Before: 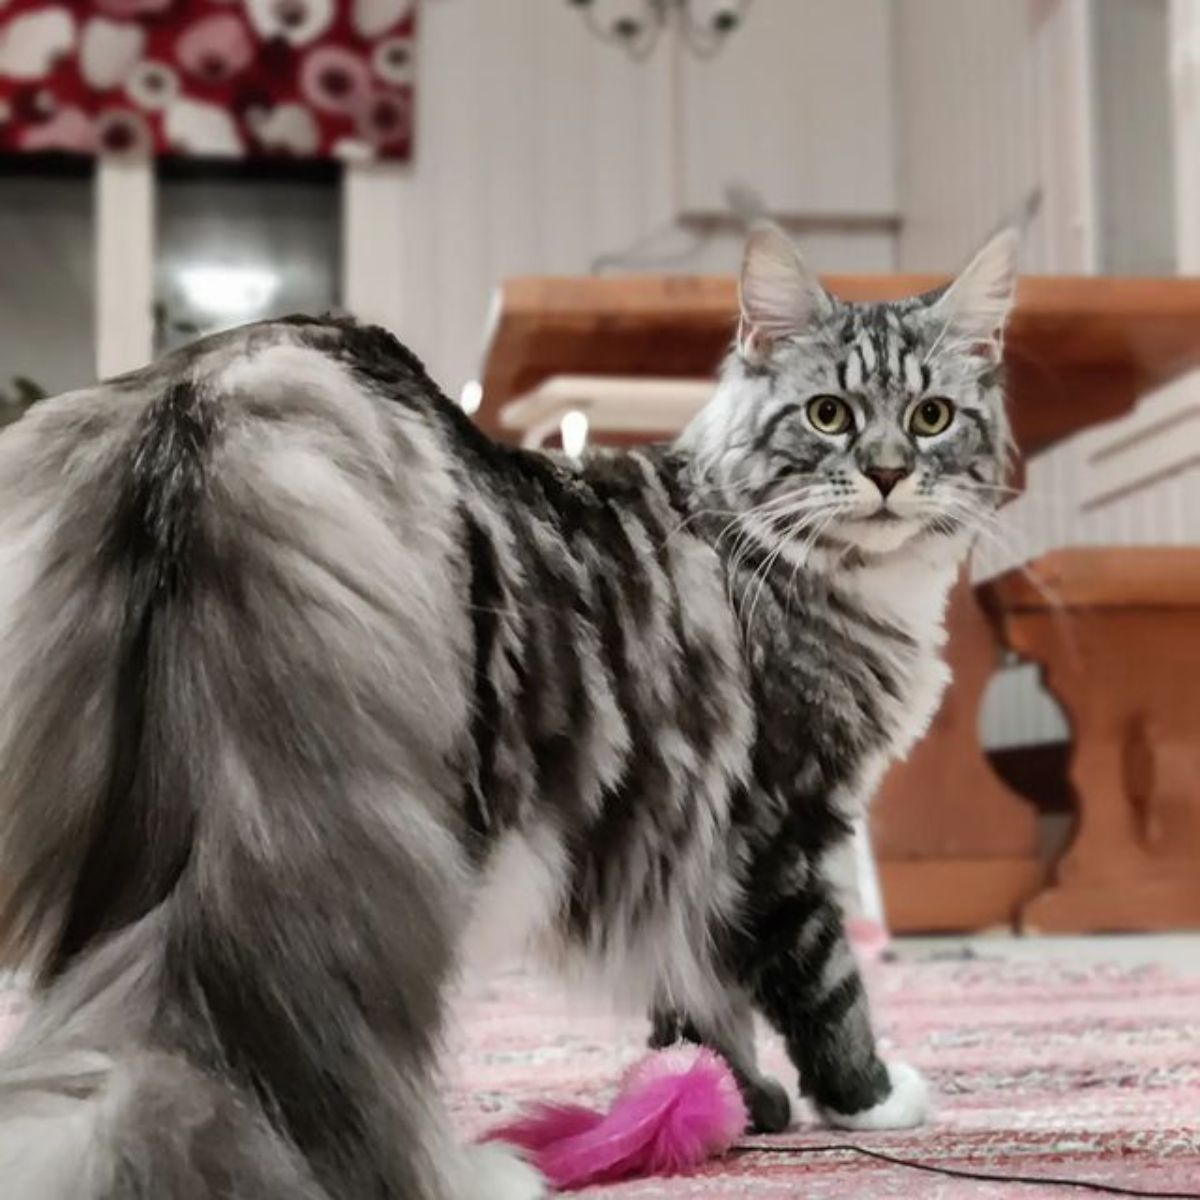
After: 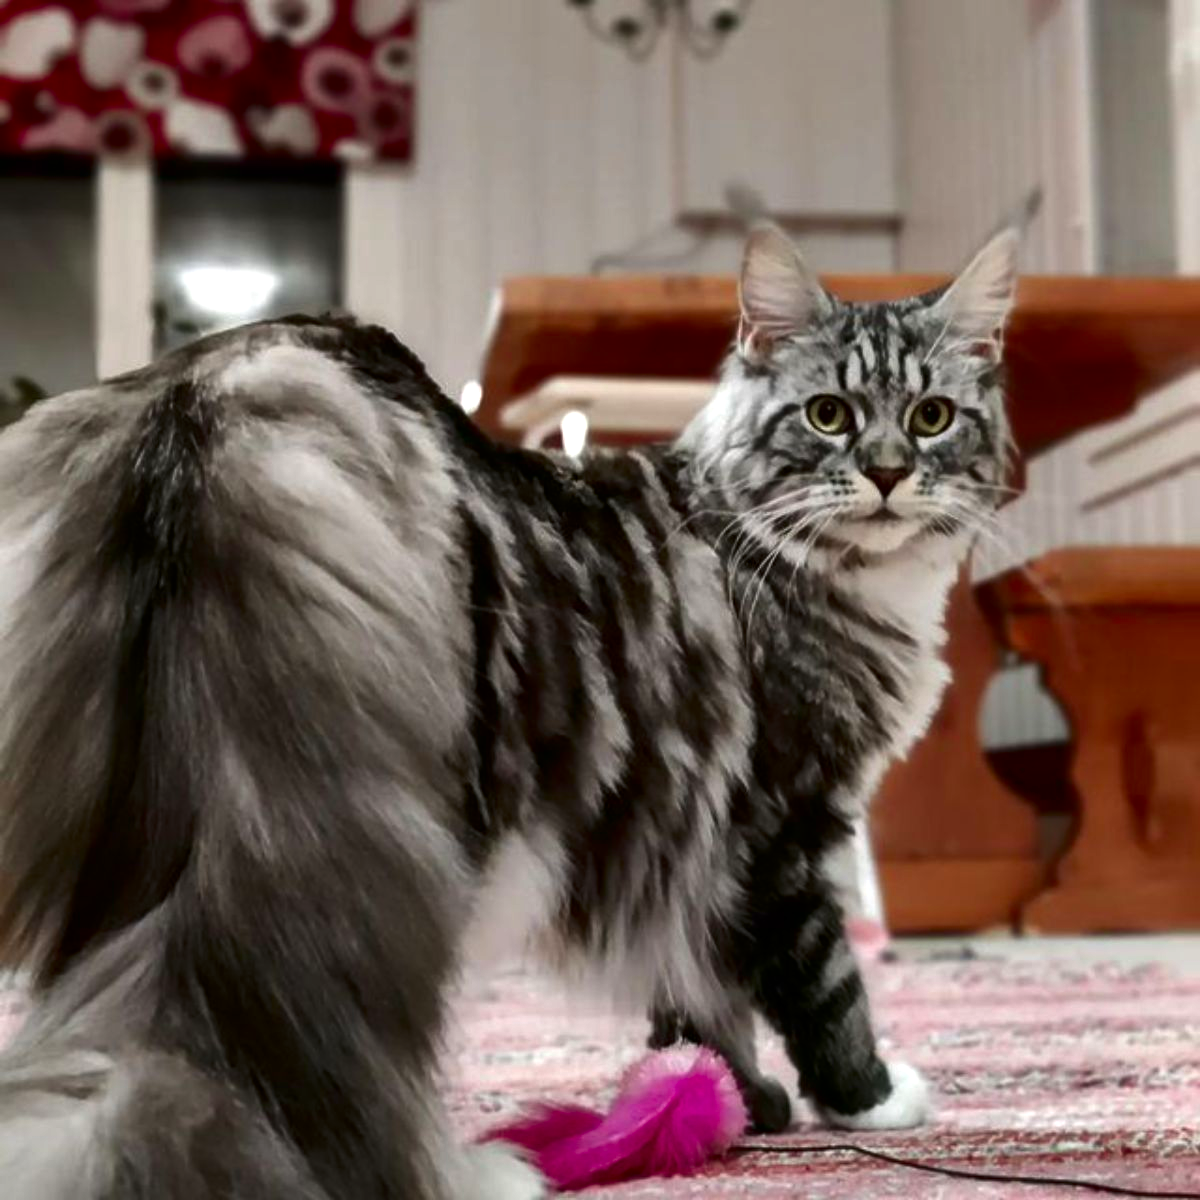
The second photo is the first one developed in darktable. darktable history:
contrast brightness saturation: brightness -0.253, saturation 0.203
exposure: exposure 0.255 EV, compensate highlight preservation false
